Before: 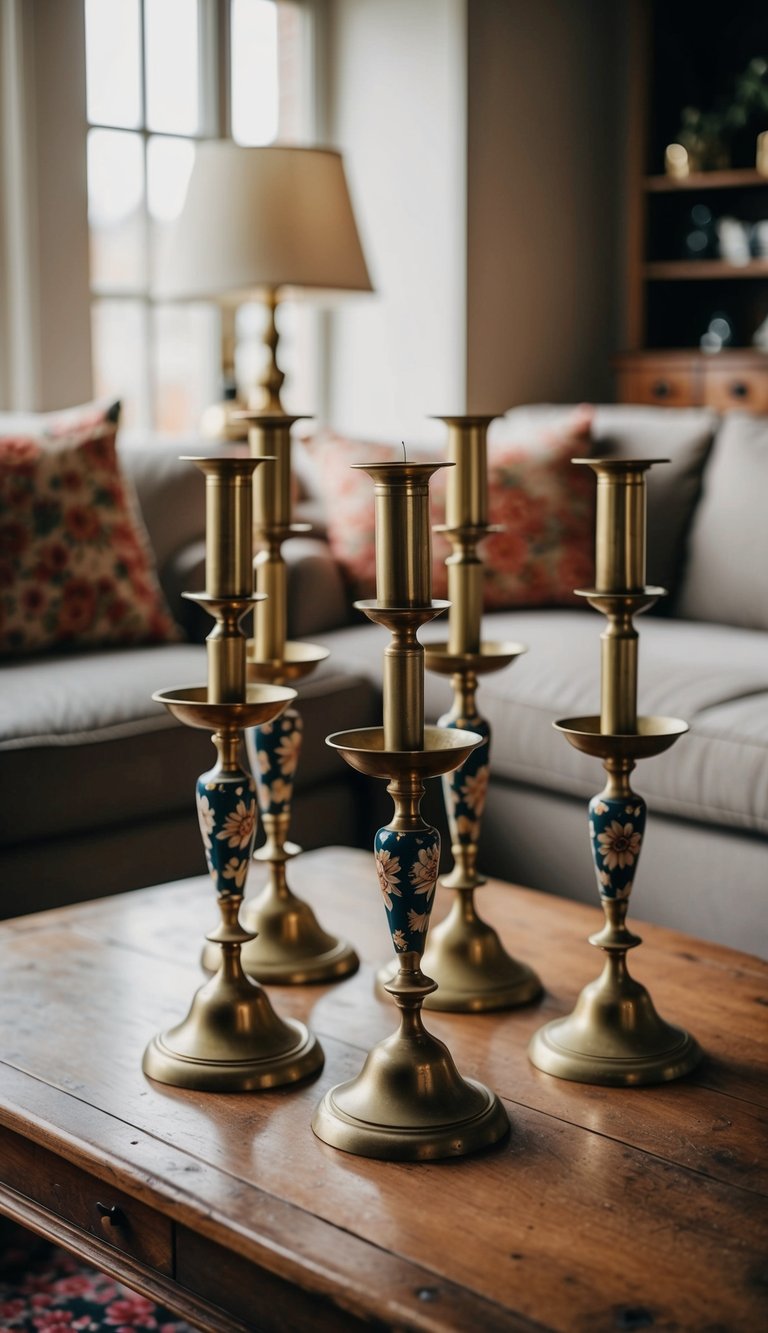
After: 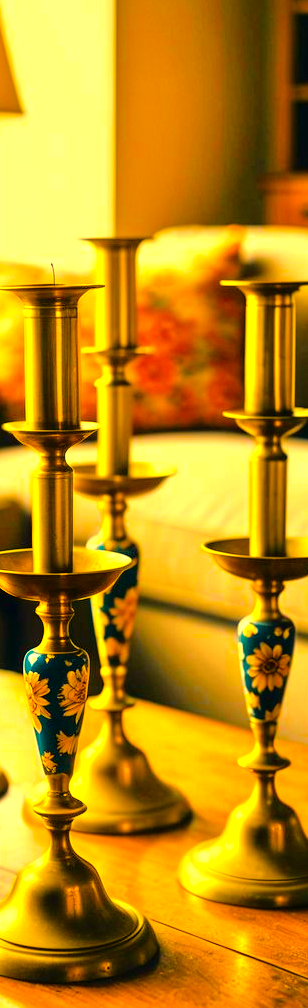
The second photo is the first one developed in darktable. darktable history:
color balance rgb: linear chroma grading › global chroma 42%, perceptual saturation grading › global saturation 42%, perceptual brilliance grading › global brilliance 25%, global vibrance 33%
white balance: red 1.138, green 0.996, blue 0.812
crop: left 45.721%, top 13.393%, right 14.118%, bottom 10.01%
tone equalizer: -7 EV 0.15 EV, -6 EV 0.6 EV, -5 EV 1.15 EV, -4 EV 1.33 EV, -3 EV 1.15 EV, -2 EV 0.6 EV, -1 EV 0.15 EV, mask exposure compensation -0.5 EV
